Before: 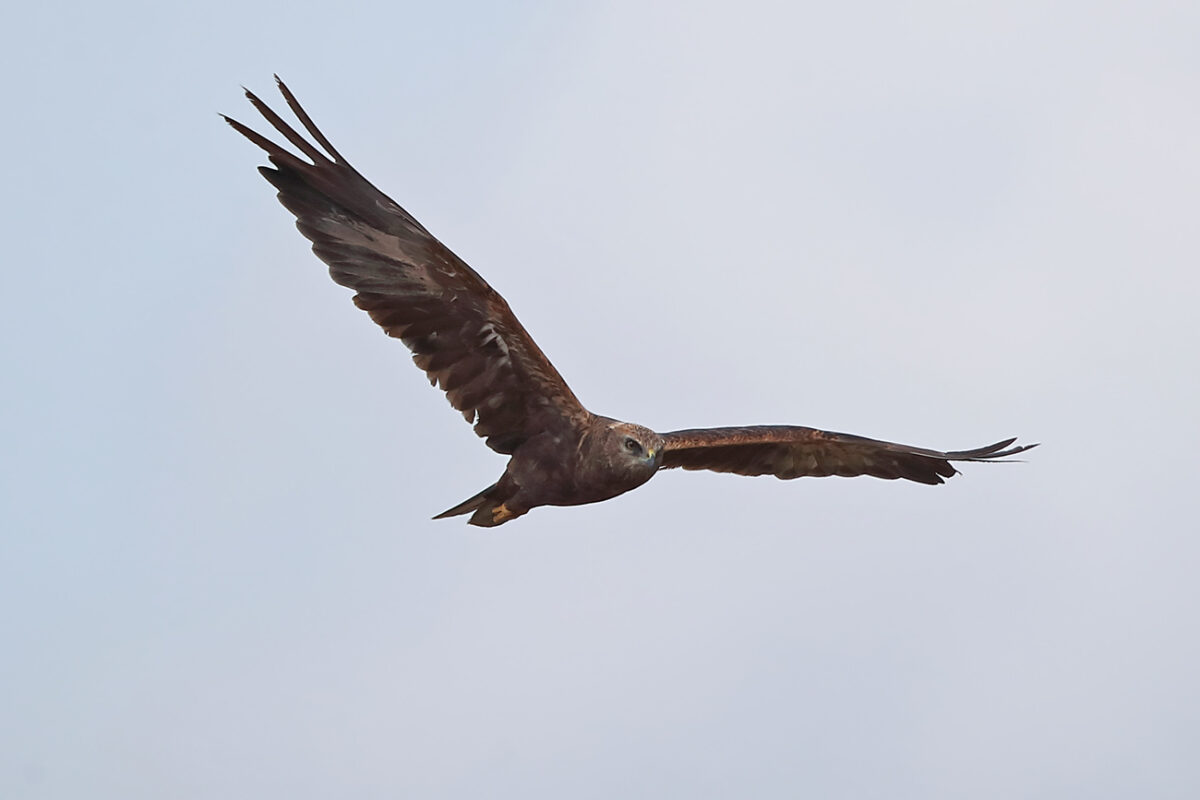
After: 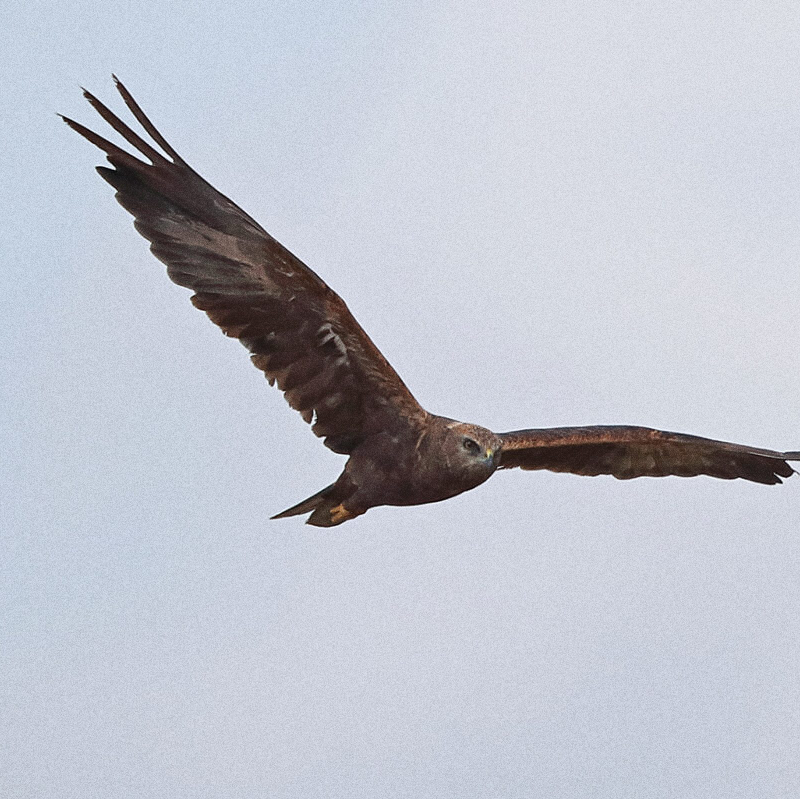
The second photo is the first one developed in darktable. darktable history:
grain: coarseness 0.09 ISO, strength 40%
crop and rotate: left 13.537%, right 19.796%
